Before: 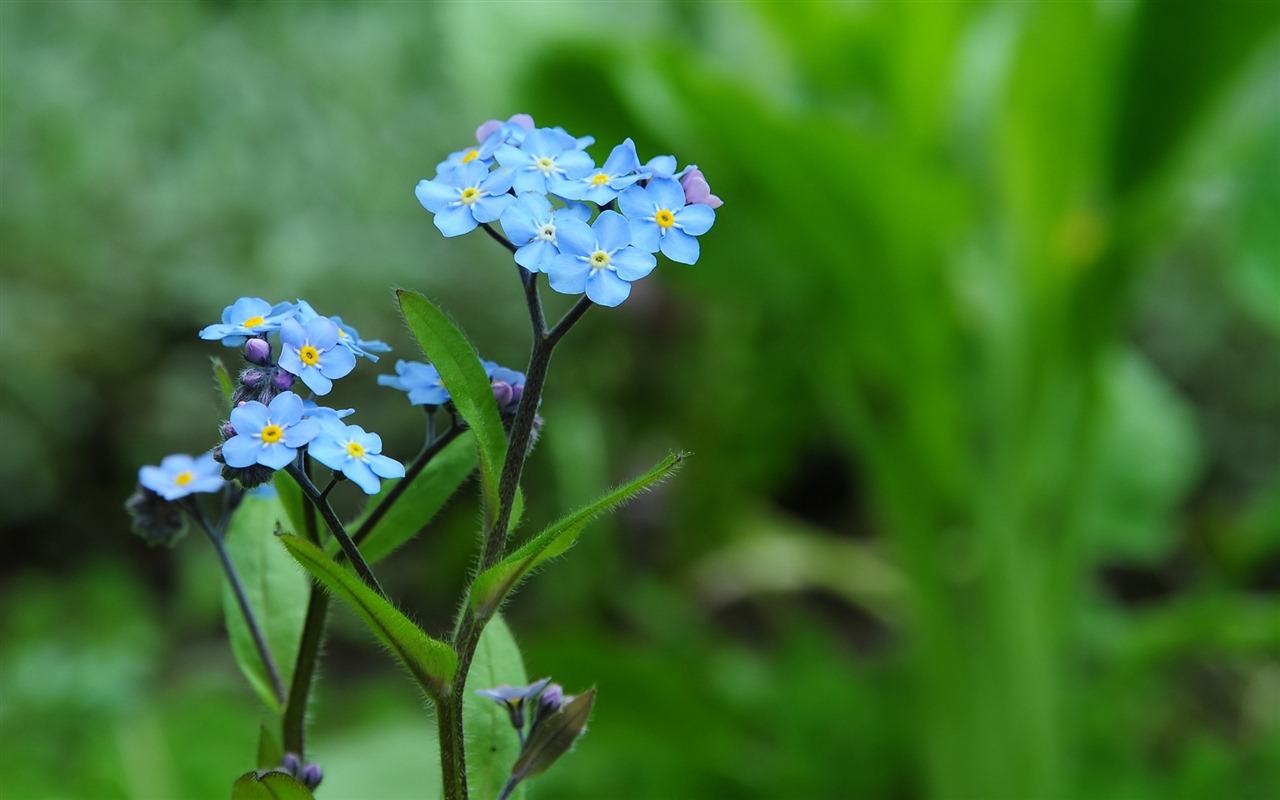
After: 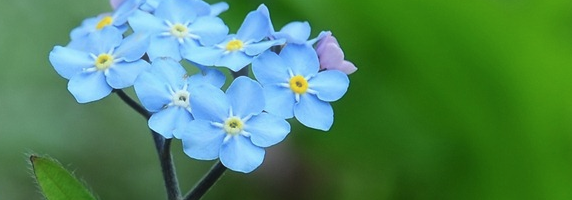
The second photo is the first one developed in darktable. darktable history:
crop: left 28.64%, top 16.832%, right 26.637%, bottom 58.055%
color correction: saturation 0.98
haze removal: strength -0.1, adaptive false
